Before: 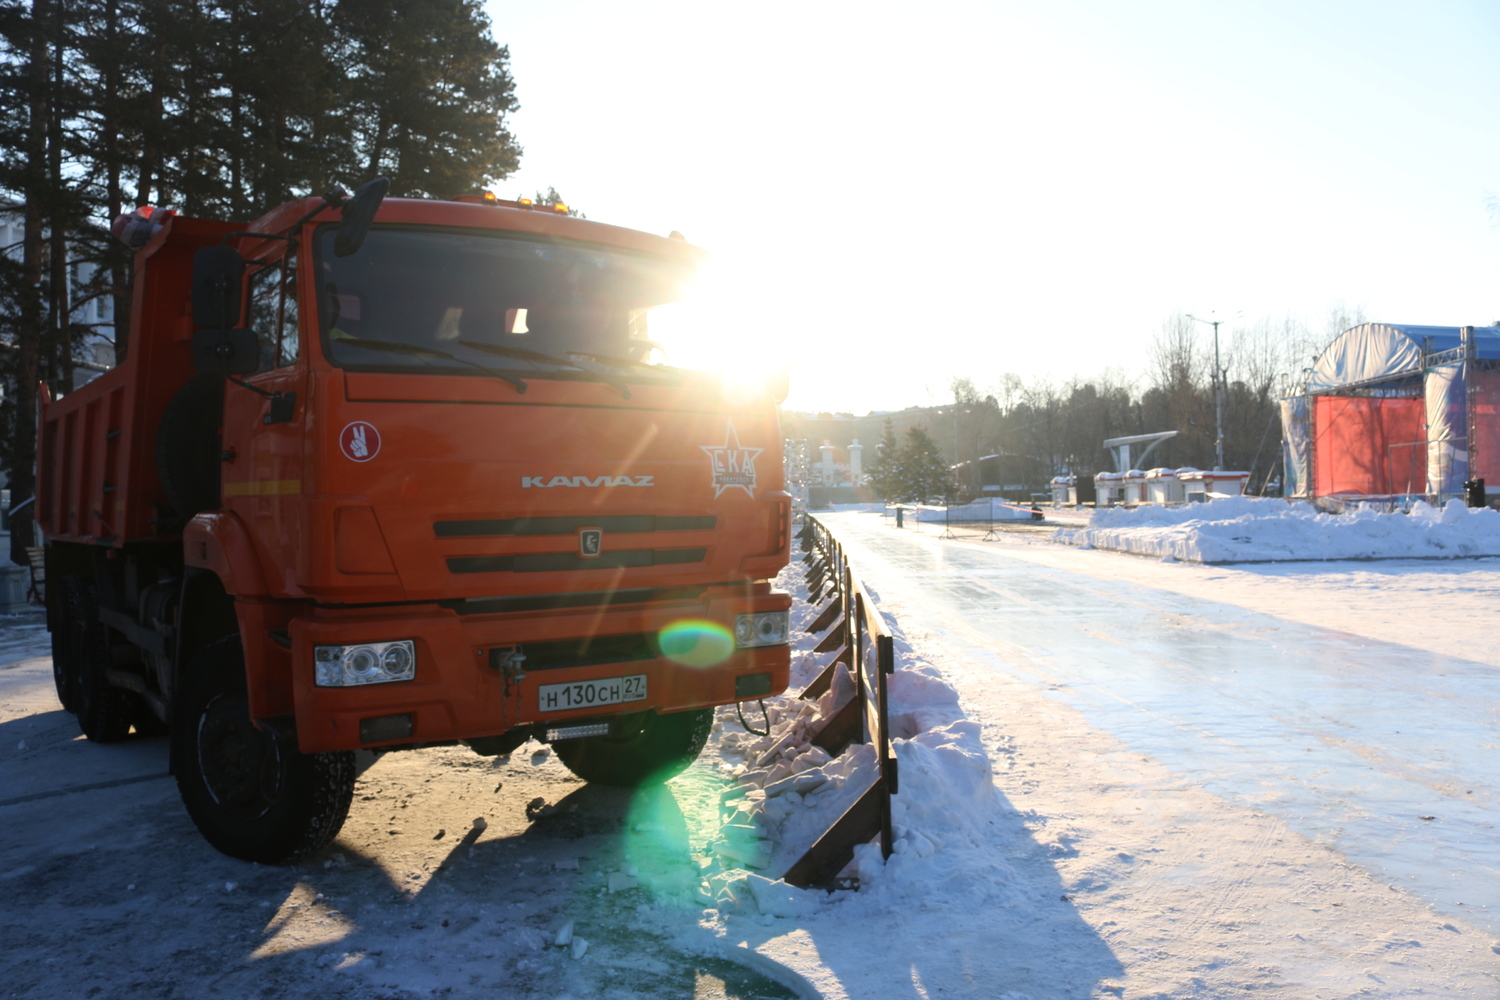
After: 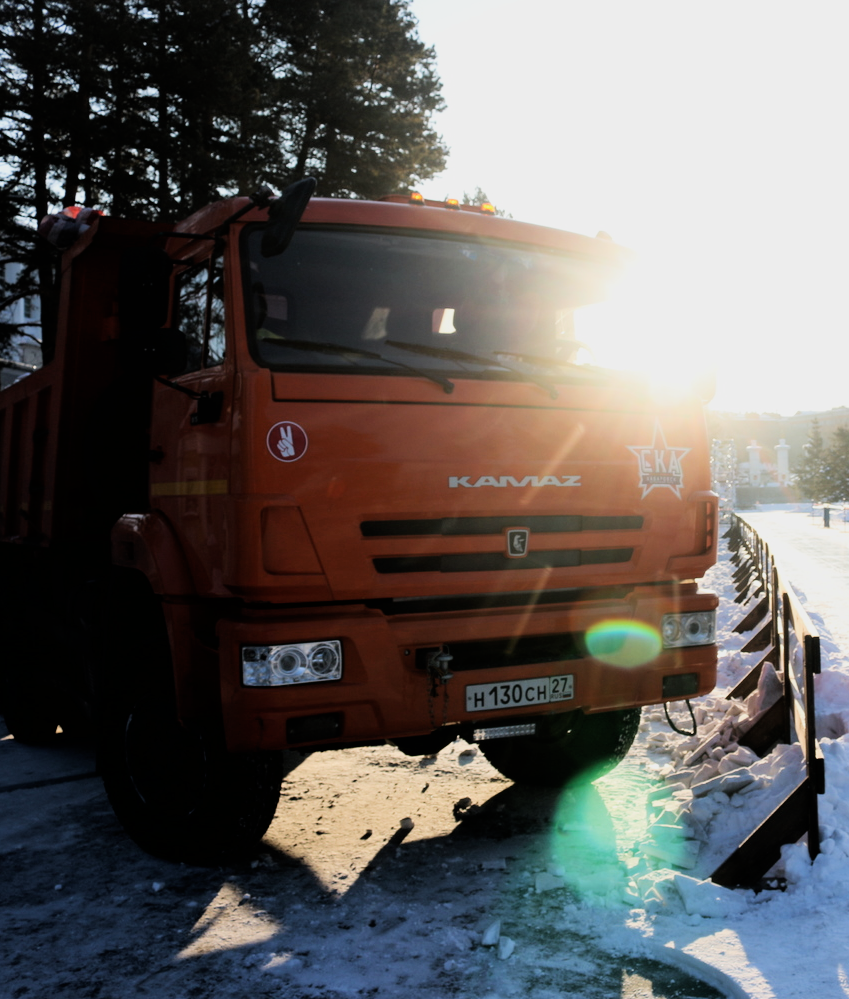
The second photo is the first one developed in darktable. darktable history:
exposure: exposure 0.201 EV, compensate highlight preservation false
filmic rgb: black relative exposure -5.12 EV, white relative exposure 3.96 EV, hardness 2.9, contrast 1.409, highlights saturation mix -30.86%
crop: left 4.899%, right 38.468%
